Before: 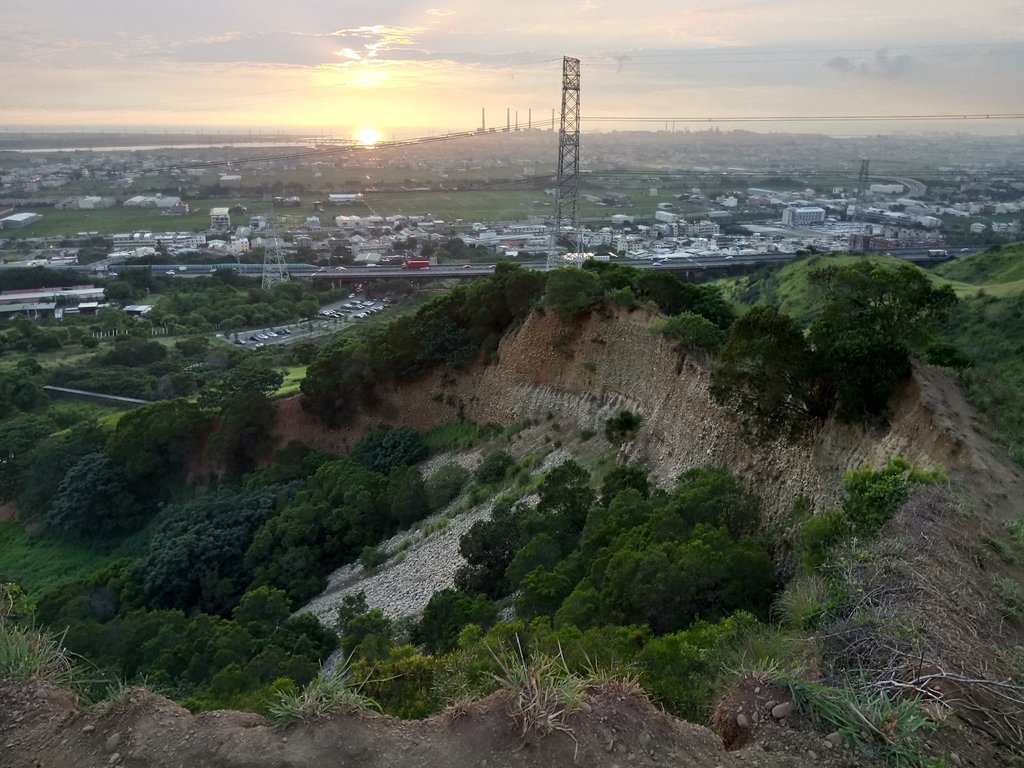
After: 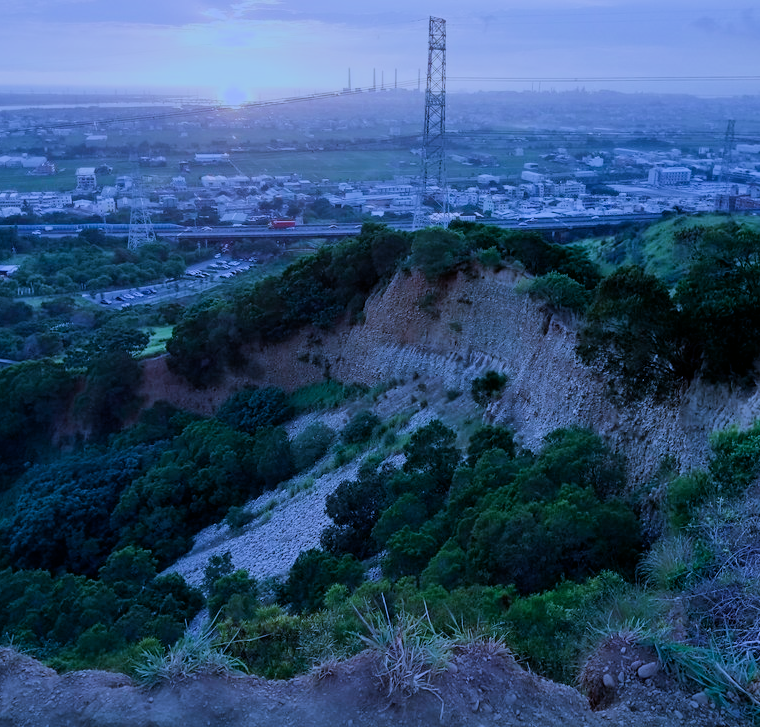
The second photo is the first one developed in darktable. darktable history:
crop and rotate: left 13.178%, top 5.329%, right 12.584%
color calibration: illuminant custom, x 0.458, y 0.428, temperature 2630 K
filmic rgb: black relative exposure -16 EV, white relative exposure 6.06 EV, threshold 6 EV, hardness 5.22, enable highlight reconstruction true
